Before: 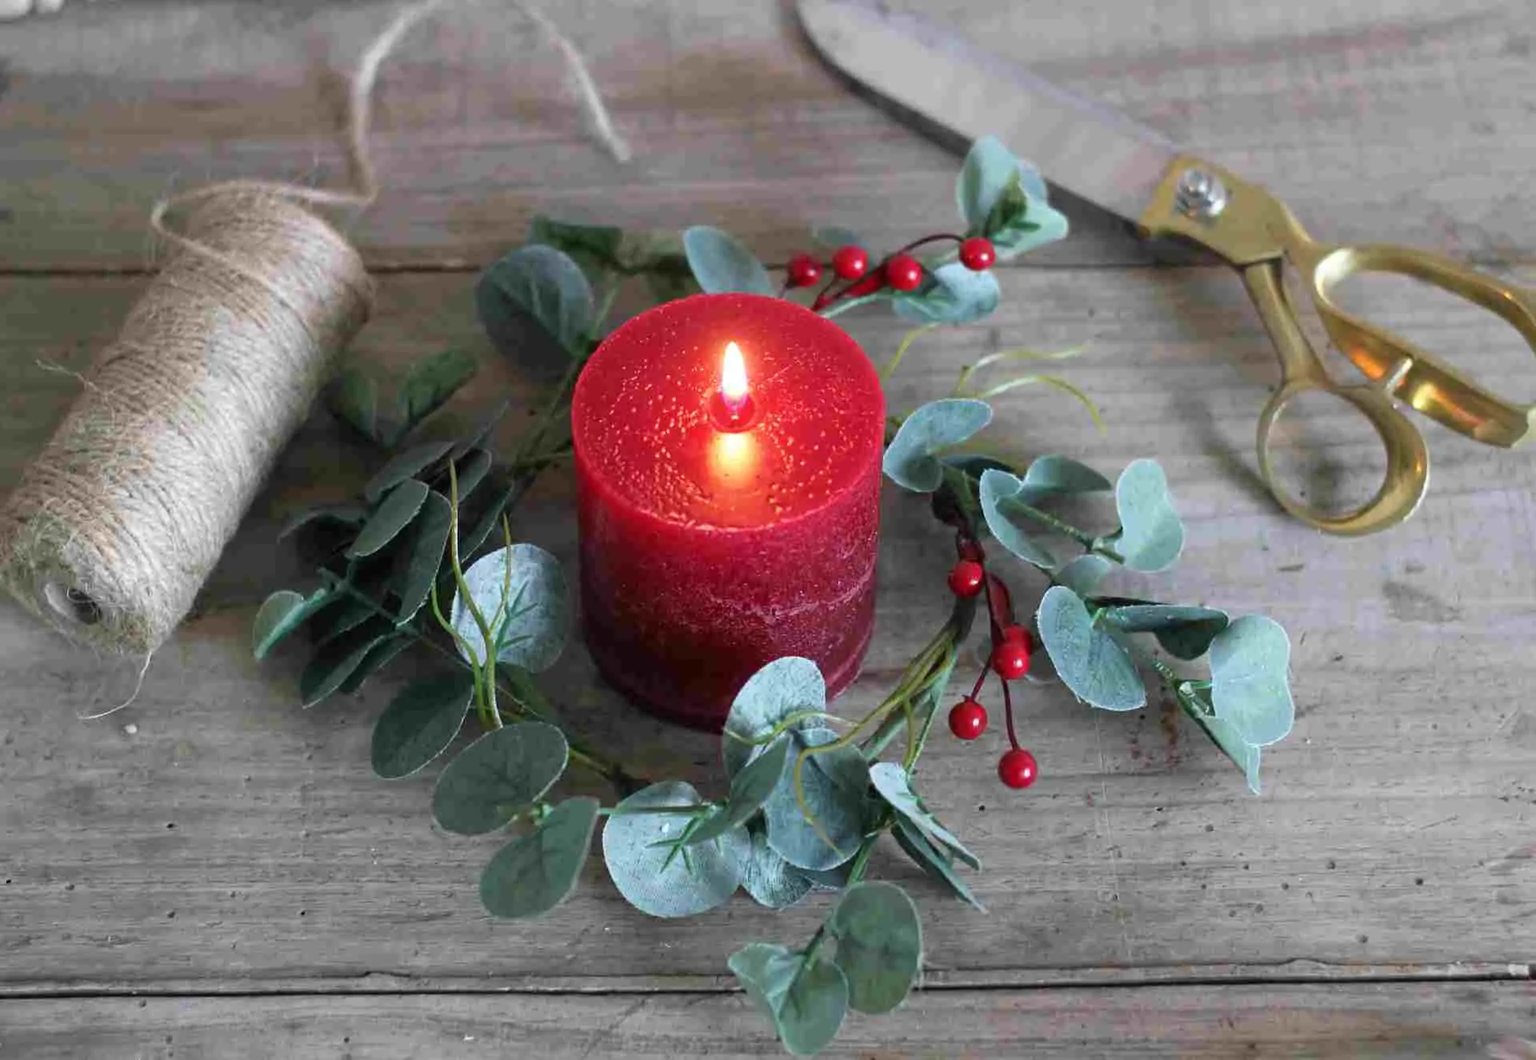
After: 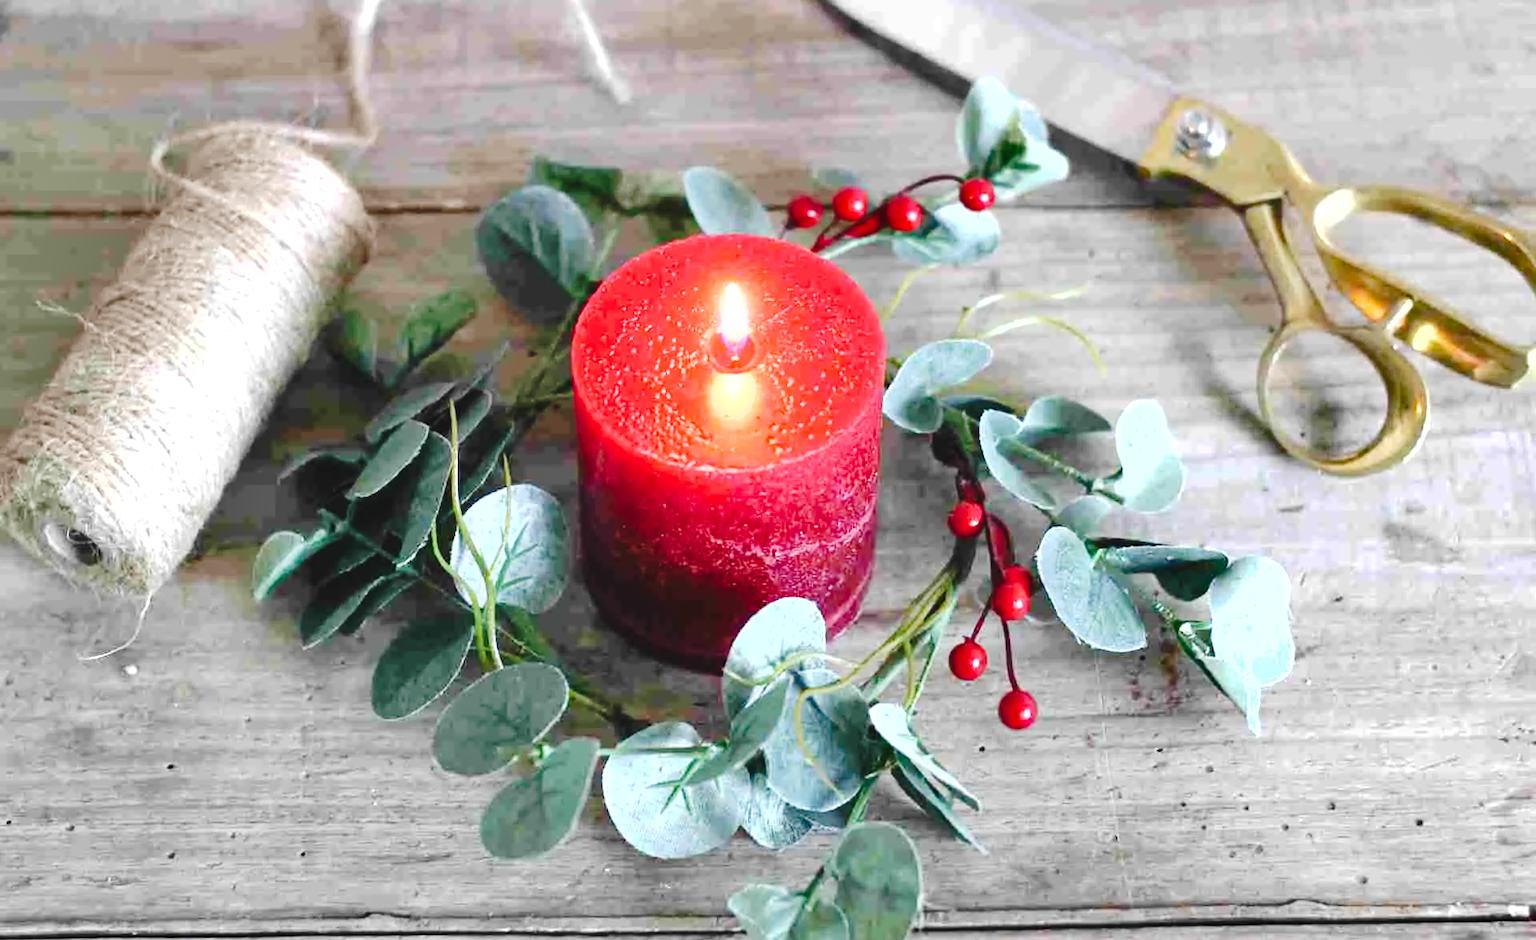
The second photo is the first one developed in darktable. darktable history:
exposure: black level correction 0, exposure 1 EV, compensate highlight preservation false
tone curve: curves: ch0 [(0, 0) (0.003, 0.049) (0.011, 0.052) (0.025, 0.057) (0.044, 0.069) (0.069, 0.076) (0.1, 0.09) (0.136, 0.111) (0.177, 0.15) (0.224, 0.197) (0.277, 0.267) (0.335, 0.366) (0.399, 0.477) (0.468, 0.561) (0.543, 0.651) (0.623, 0.733) (0.709, 0.804) (0.801, 0.869) (0.898, 0.924) (1, 1)], preserve colors none
shadows and highlights: low approximation 0.01, soften with gaussian
crop and rotate: top 5.609%, bottom 5.609%
